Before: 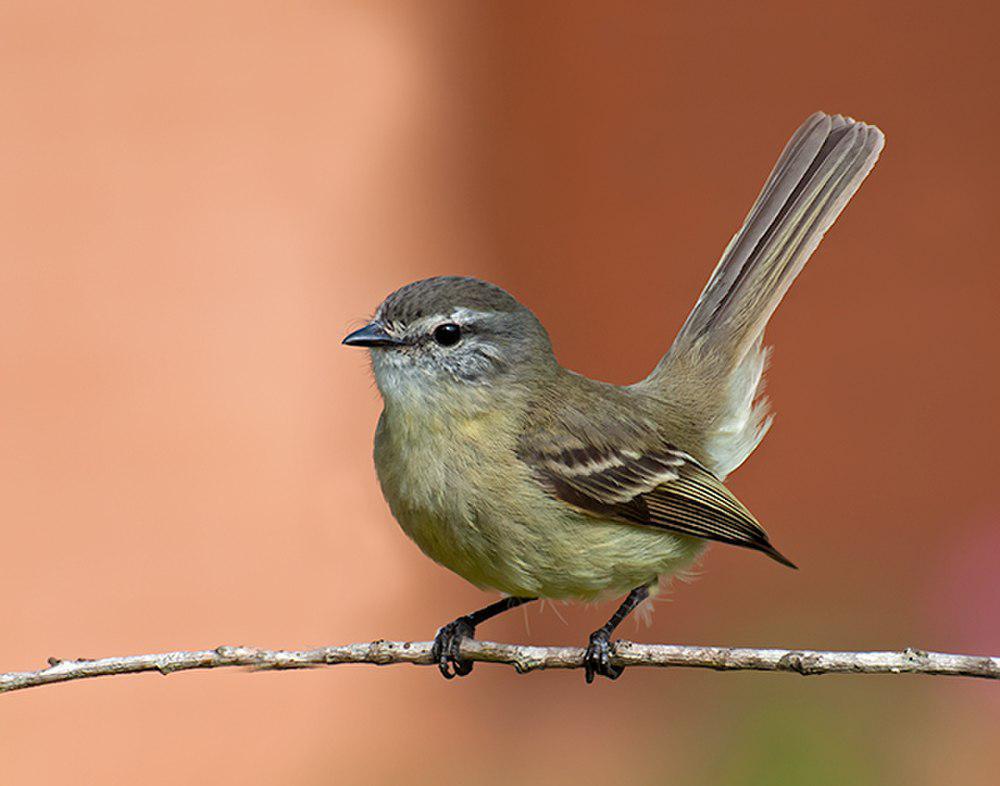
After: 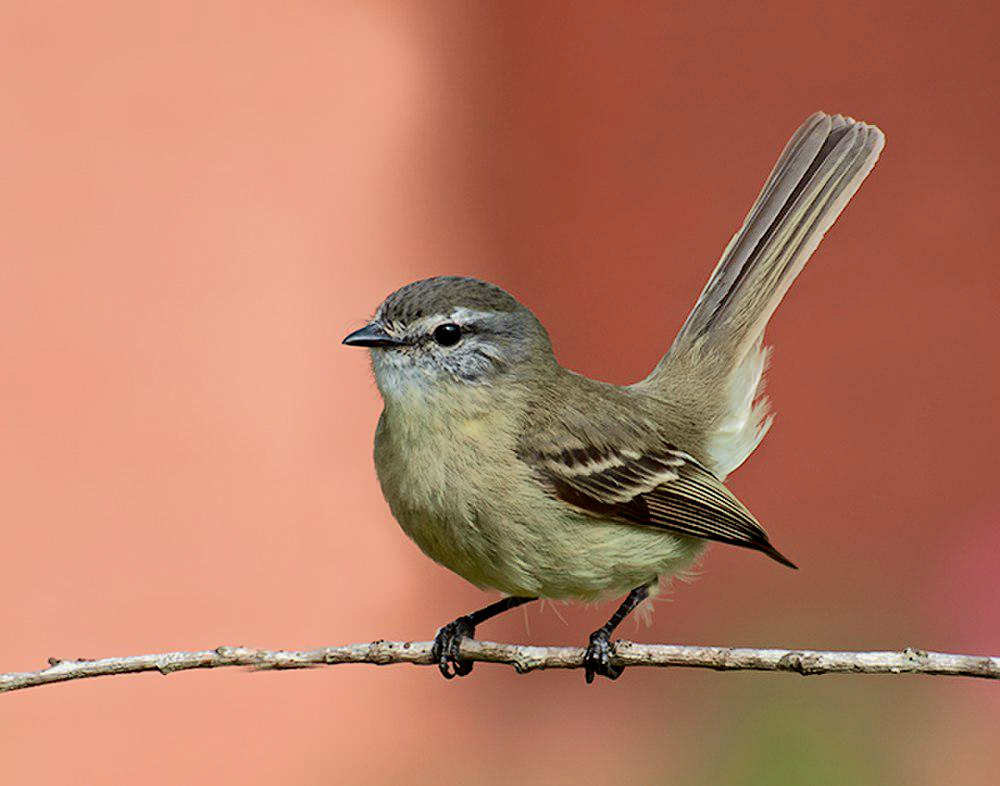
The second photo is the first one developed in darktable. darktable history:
tone curve: curves: ch0 [(0.003, 0) (0.066, 0.017) (0.163, 0.09) (0.264, 0.238) (0.395, 0.421) (0.517, 0.56) (0.688, 0.743) (0.791, 0.814) (1, 1)]; ch1 [(0, 0) (0.164, 0.115) (0.337, 0.332) (0.39, 0.398) (0.464, 0.461) (0.501, 0.5) (0.507, 0.503) (0.534, 0.537) (0.577, 0.59) (0.652, 0.681) (0.733, 0.749) (0.811, 0.796) (1, 1)]; ch2 [(0, 0) (0.337, 0.382) (0.464, 0.476) (0.501, 0.502) (0.527, 0.54) (0.551, 0.565) (0.6, 0.59) (0.687, 0.675) (1, 1)], color space Lab, independent channels, preserve colors none
tone equalizer: on, module defaults
shadows and highlights: shadows 25, white point adjustment -3, highlights -30
